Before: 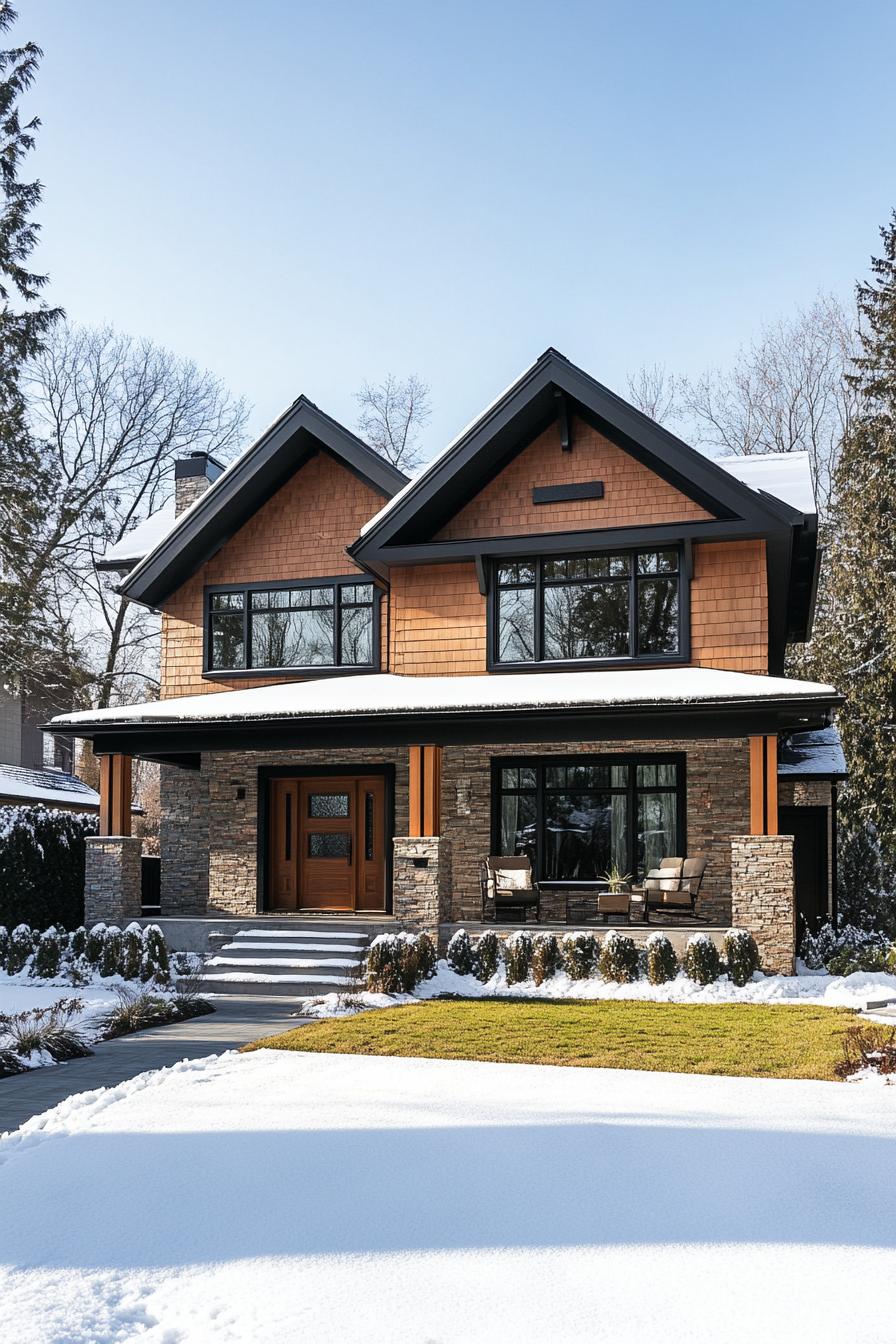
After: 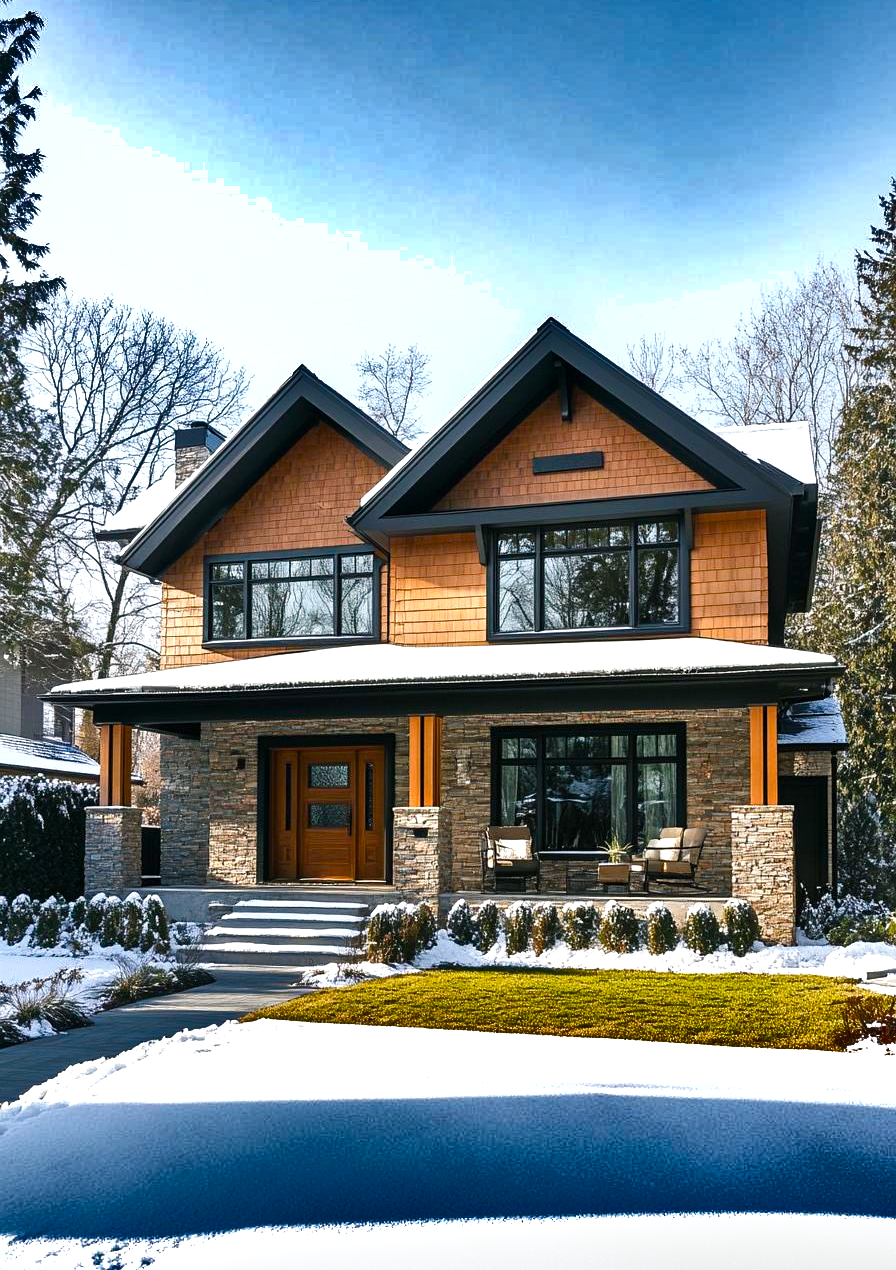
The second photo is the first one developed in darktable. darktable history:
crop and rotate: top 2.285%, bottom 3.197%
color balance rgb: shadows lift › chroma 2.025%, shadows lift › hue 184.1°, perceptual saturation grading › global saturation 34.821%, perceptual saturation grading › highlights -29.802%, perceptual saturation grading › shadows 34.652%, perceptual brilliance grading › global brilliance 11.898%
shadows and highlights: shadows 21.04, highlights -82.02, soften with gaussian
